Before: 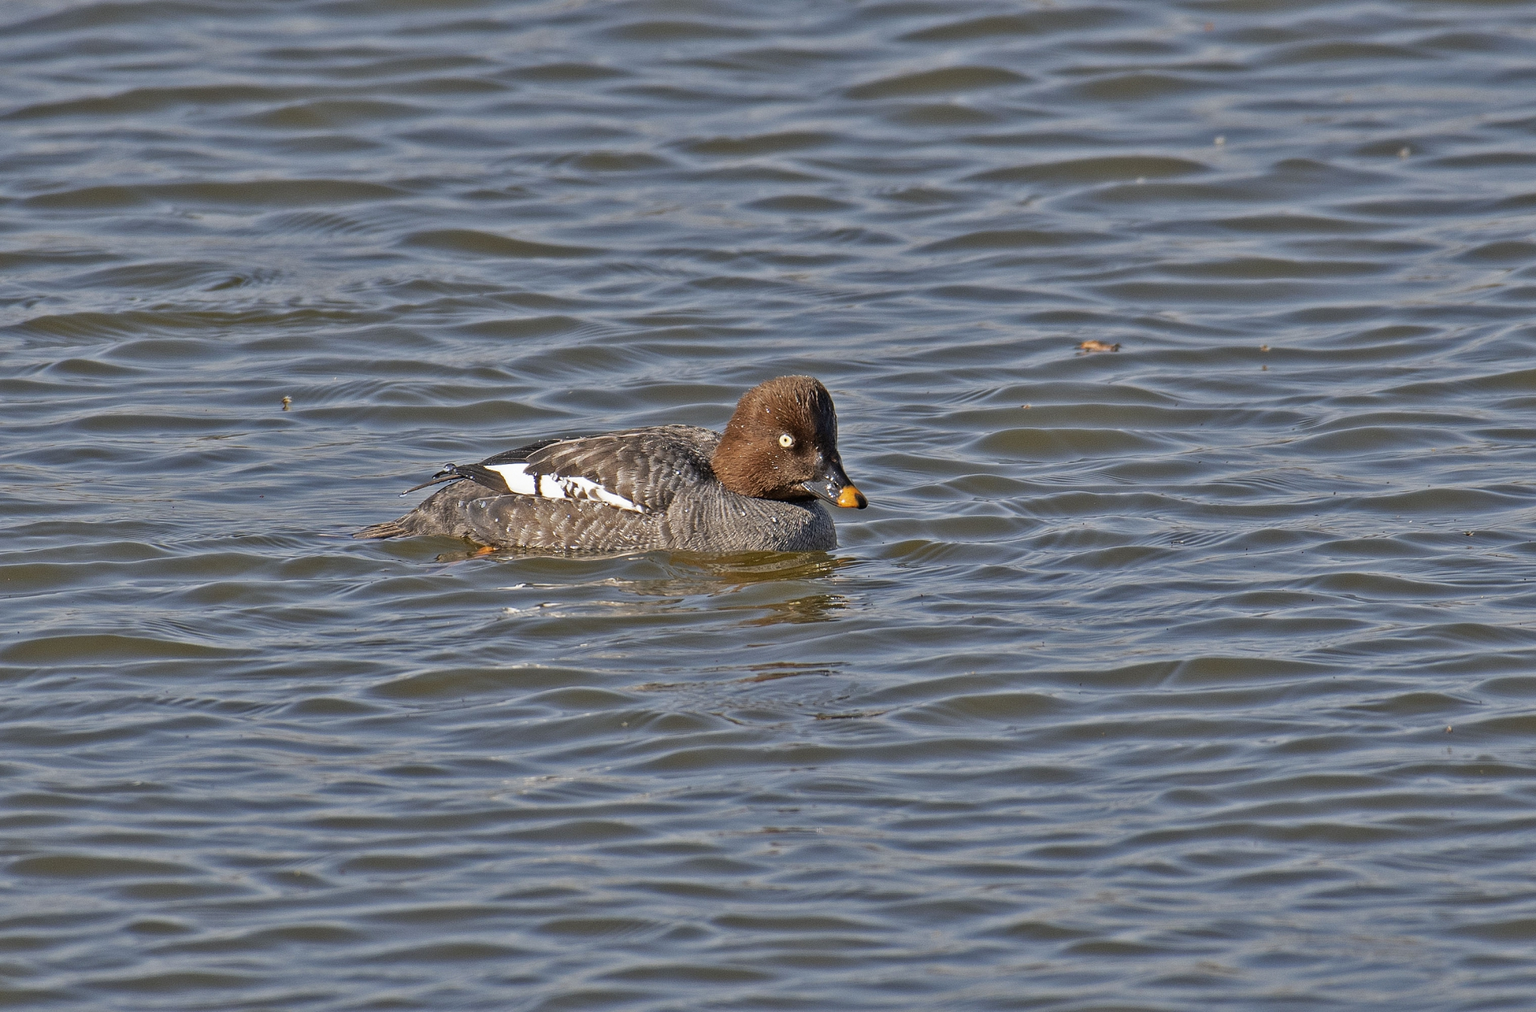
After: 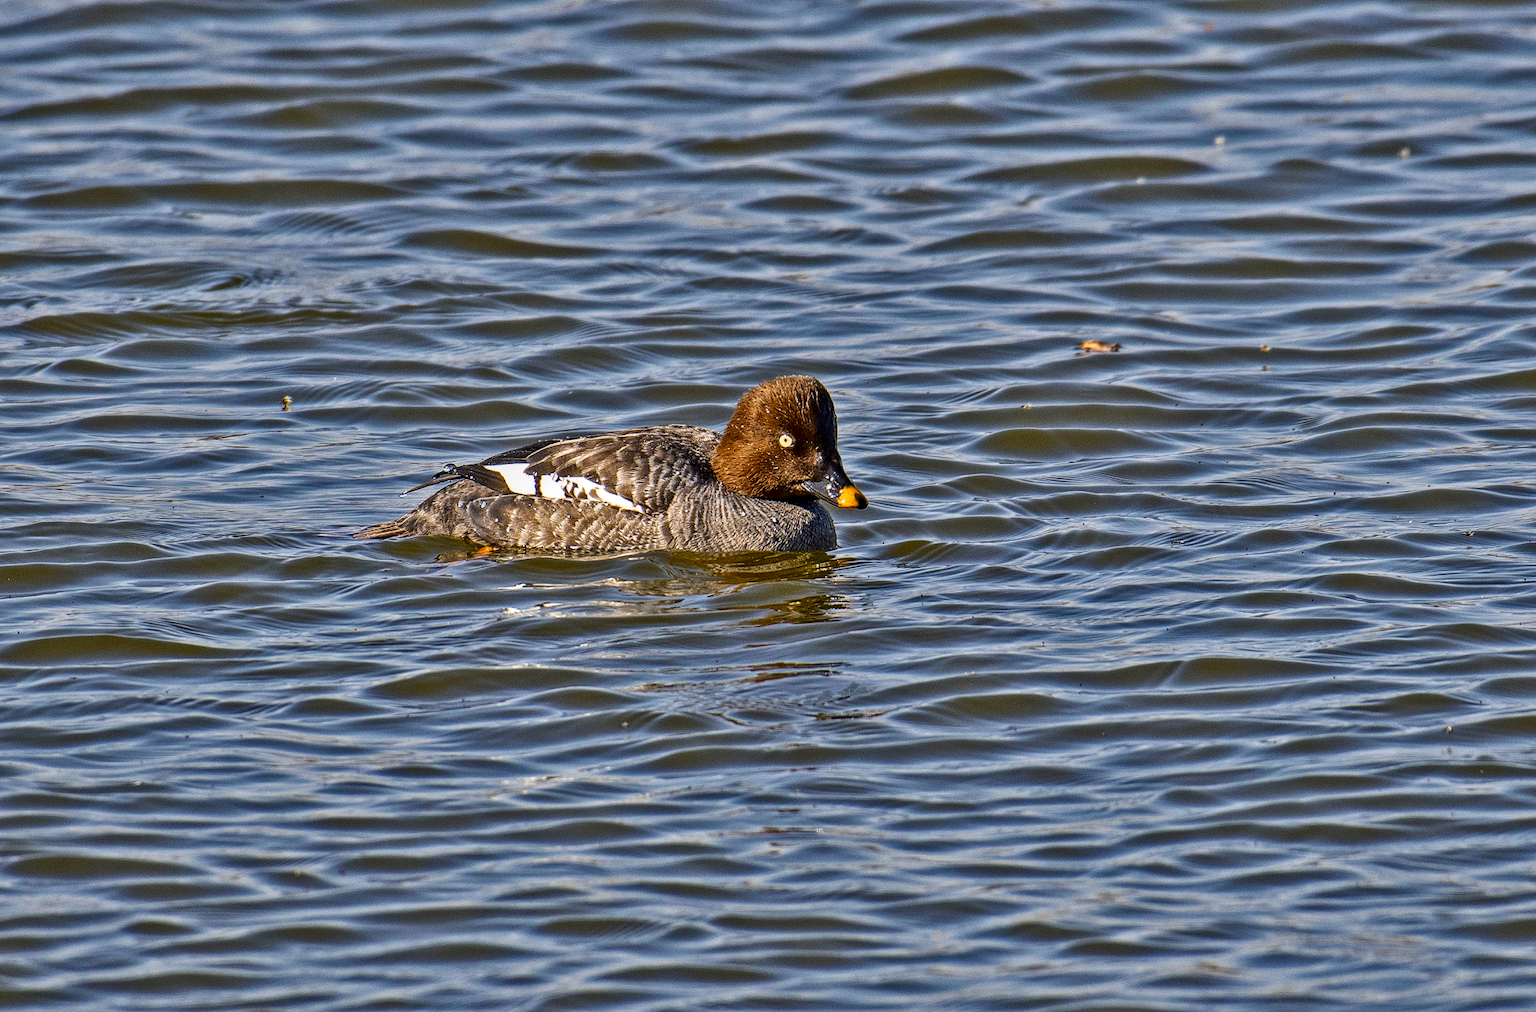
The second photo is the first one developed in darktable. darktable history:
local contrast: on, module defaults
contrast brightness saturation: contrast 0.295
velvia: strength 51.68%, mid-tones bias 0.512
